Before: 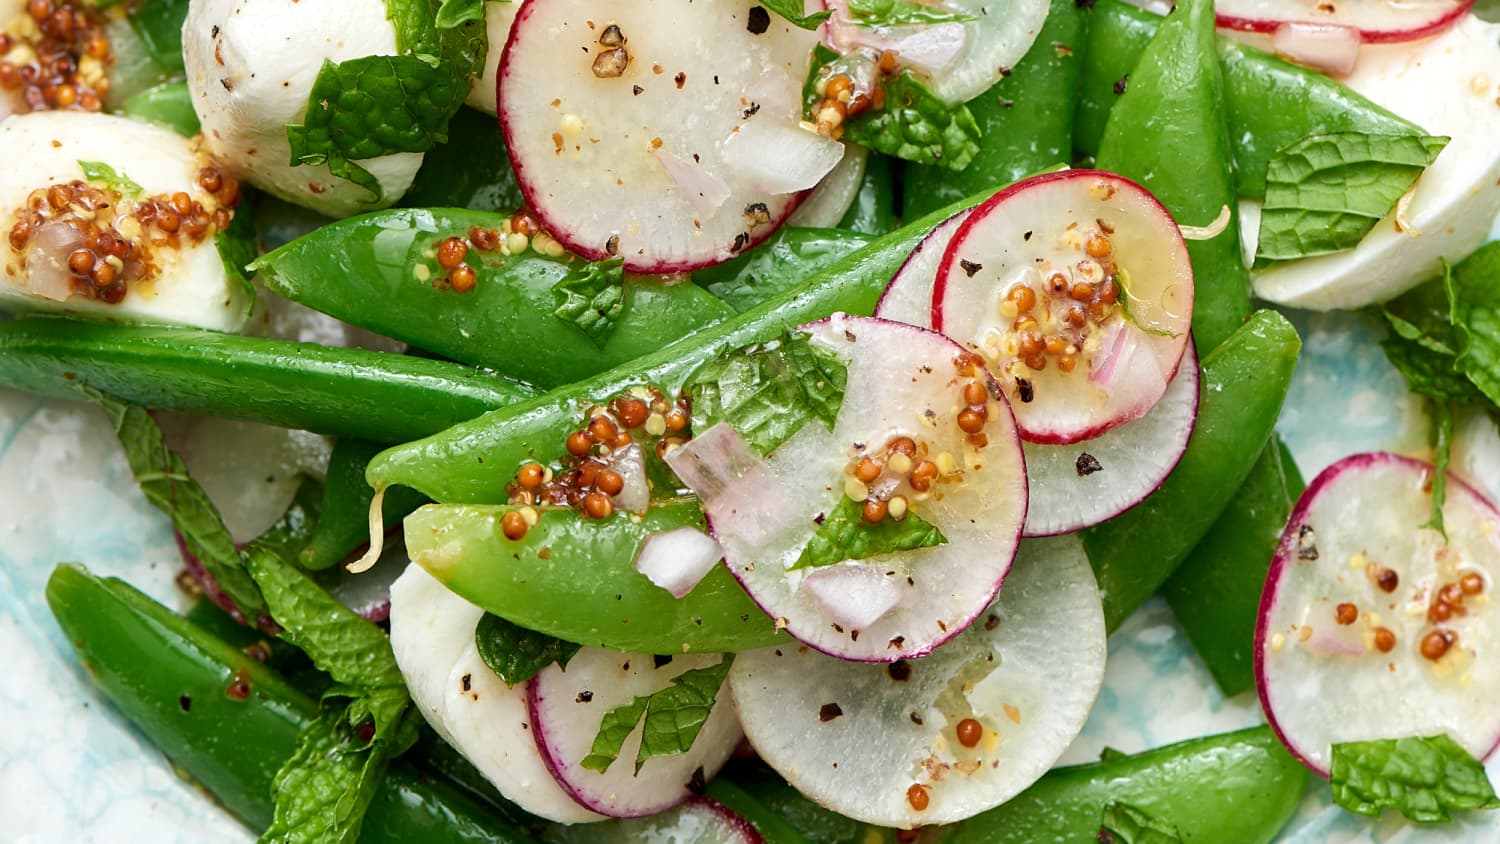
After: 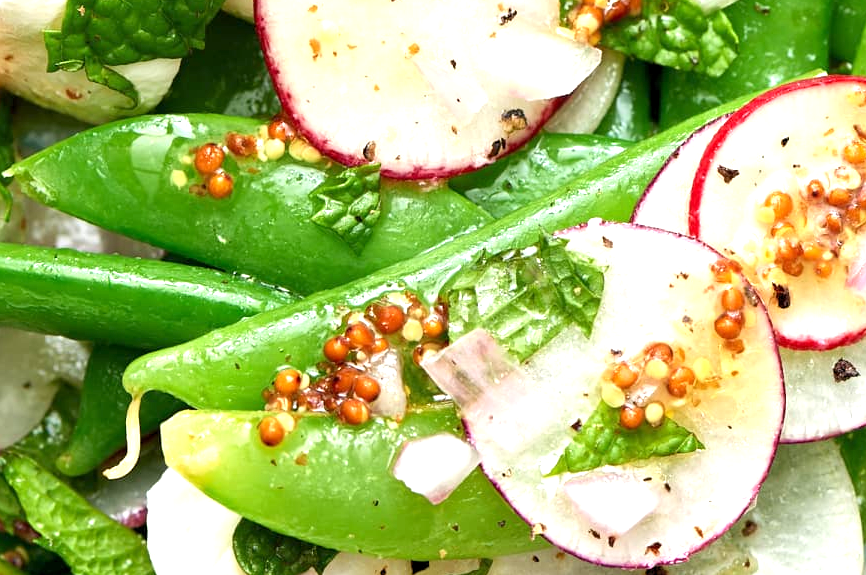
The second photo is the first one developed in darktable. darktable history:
levels: levels [0.018, 0.493, 1]
exposure: exposure 0.921 EV, compensate highlight preservation false
crop: left 16.202%, top 11.208%, right 26.045%, bottom 20.557%
